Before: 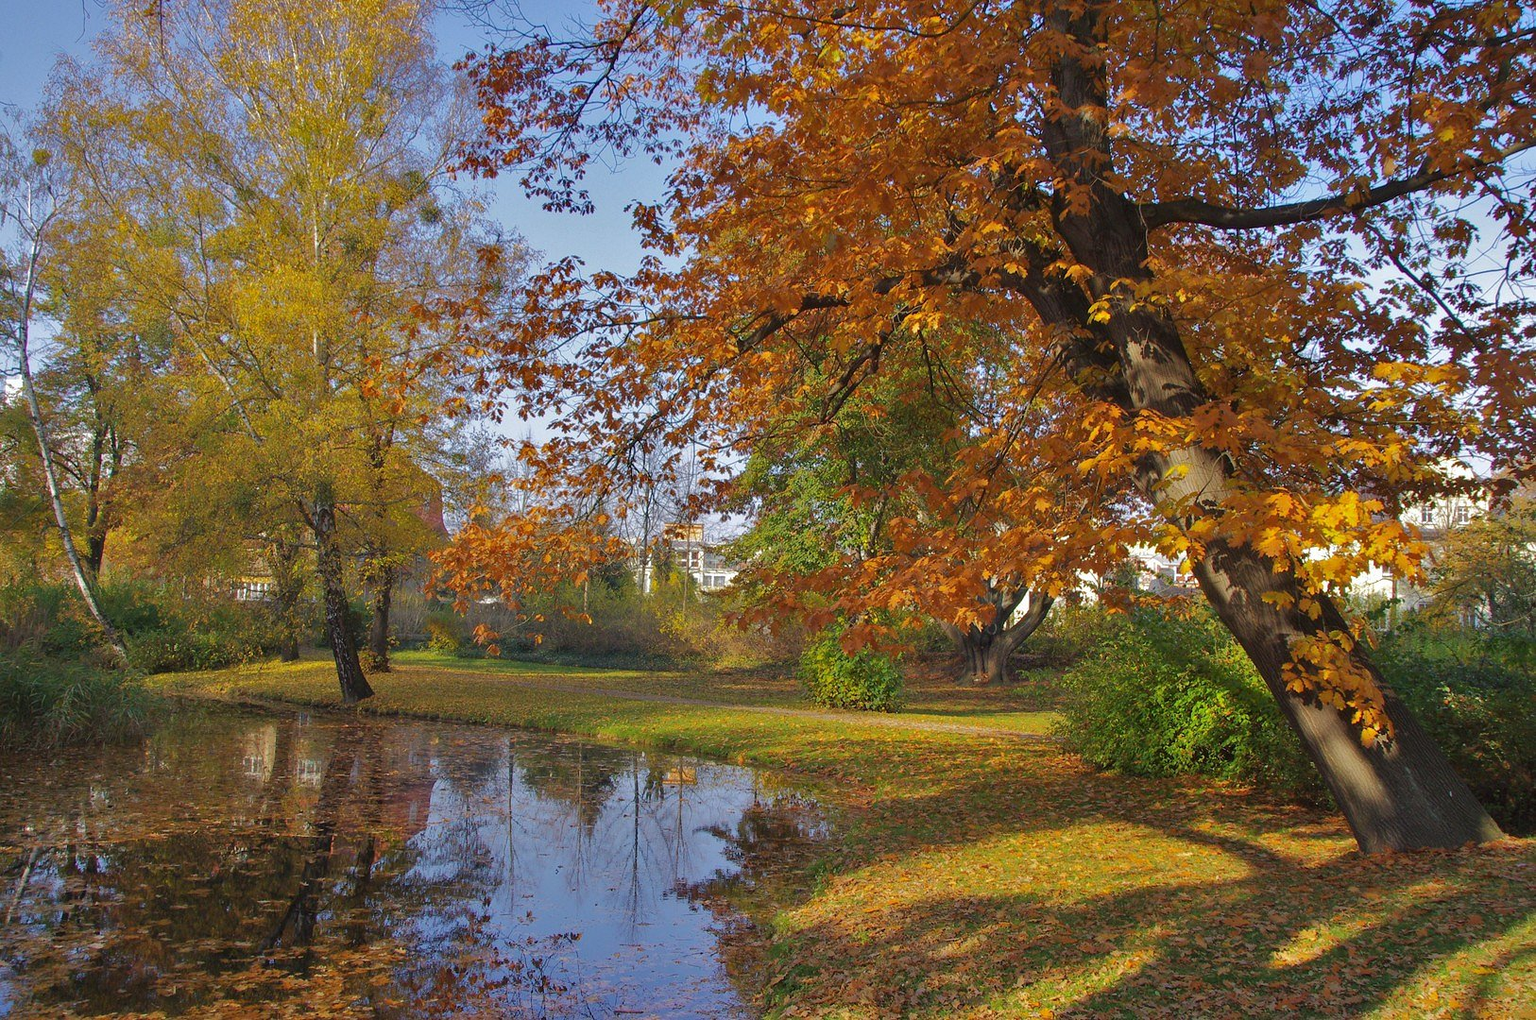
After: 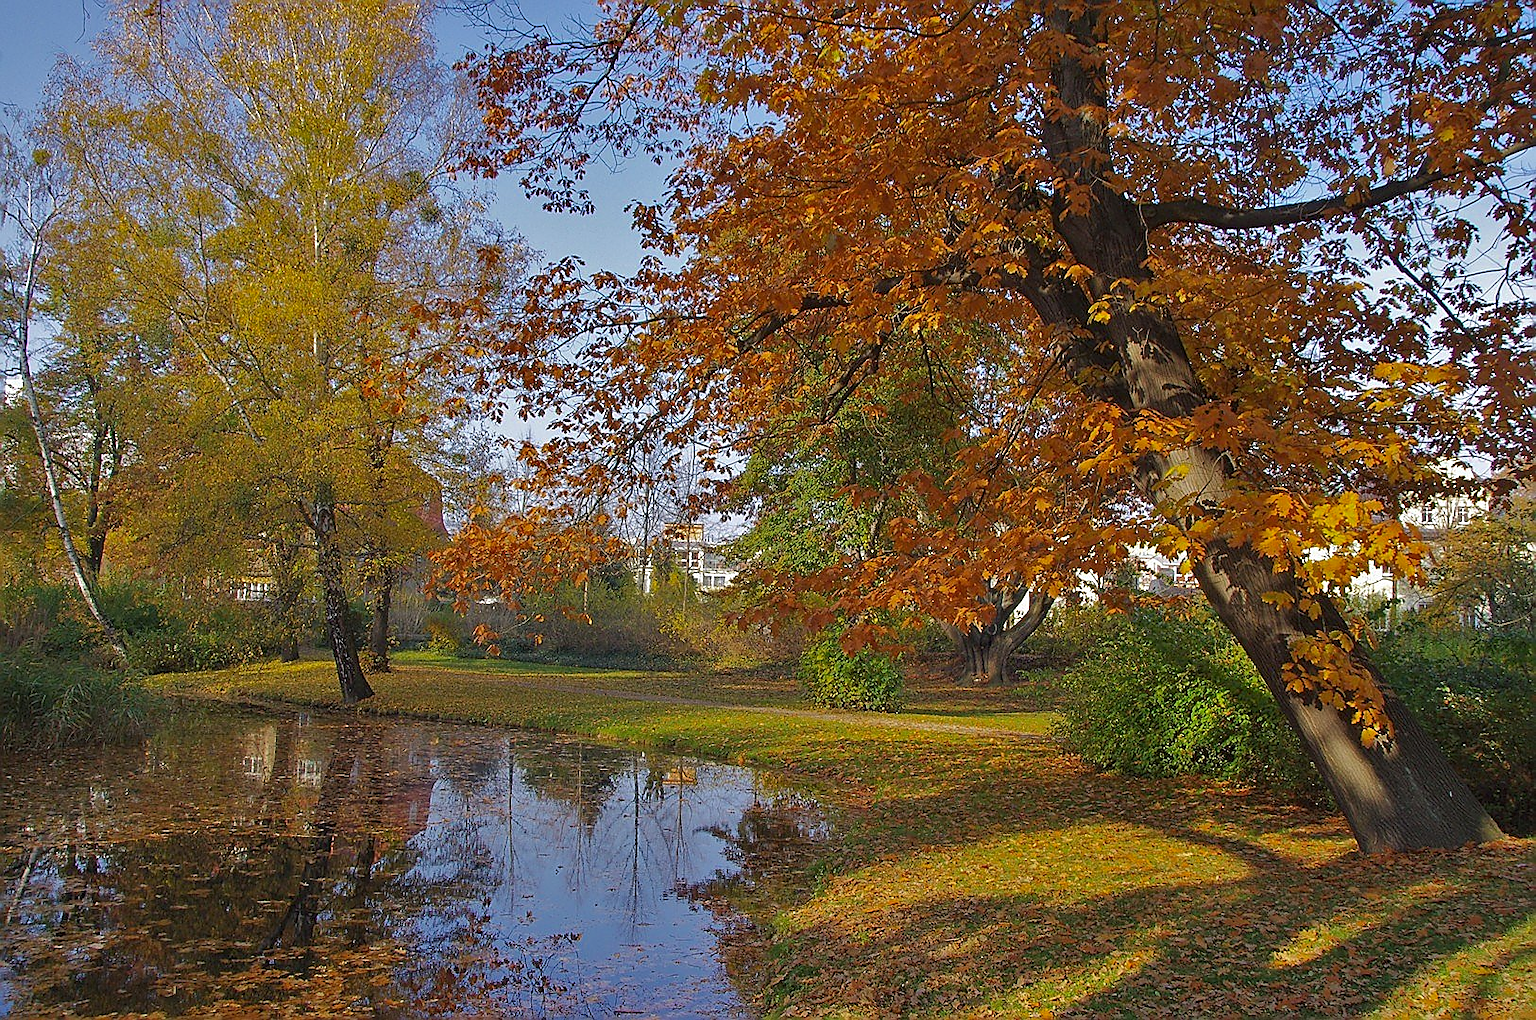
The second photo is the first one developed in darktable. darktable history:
color zones: curves: ch0 [(0, 0.444) (0.143, 0.442) (0.286, 0.441) (0.429, 0.441) (0.571, 0.441) (0.714, 0.441) (0.857, 0.442) (1, 0.444)]
sharpen: radius 1.414, amount 1.236, threshold 0.666
